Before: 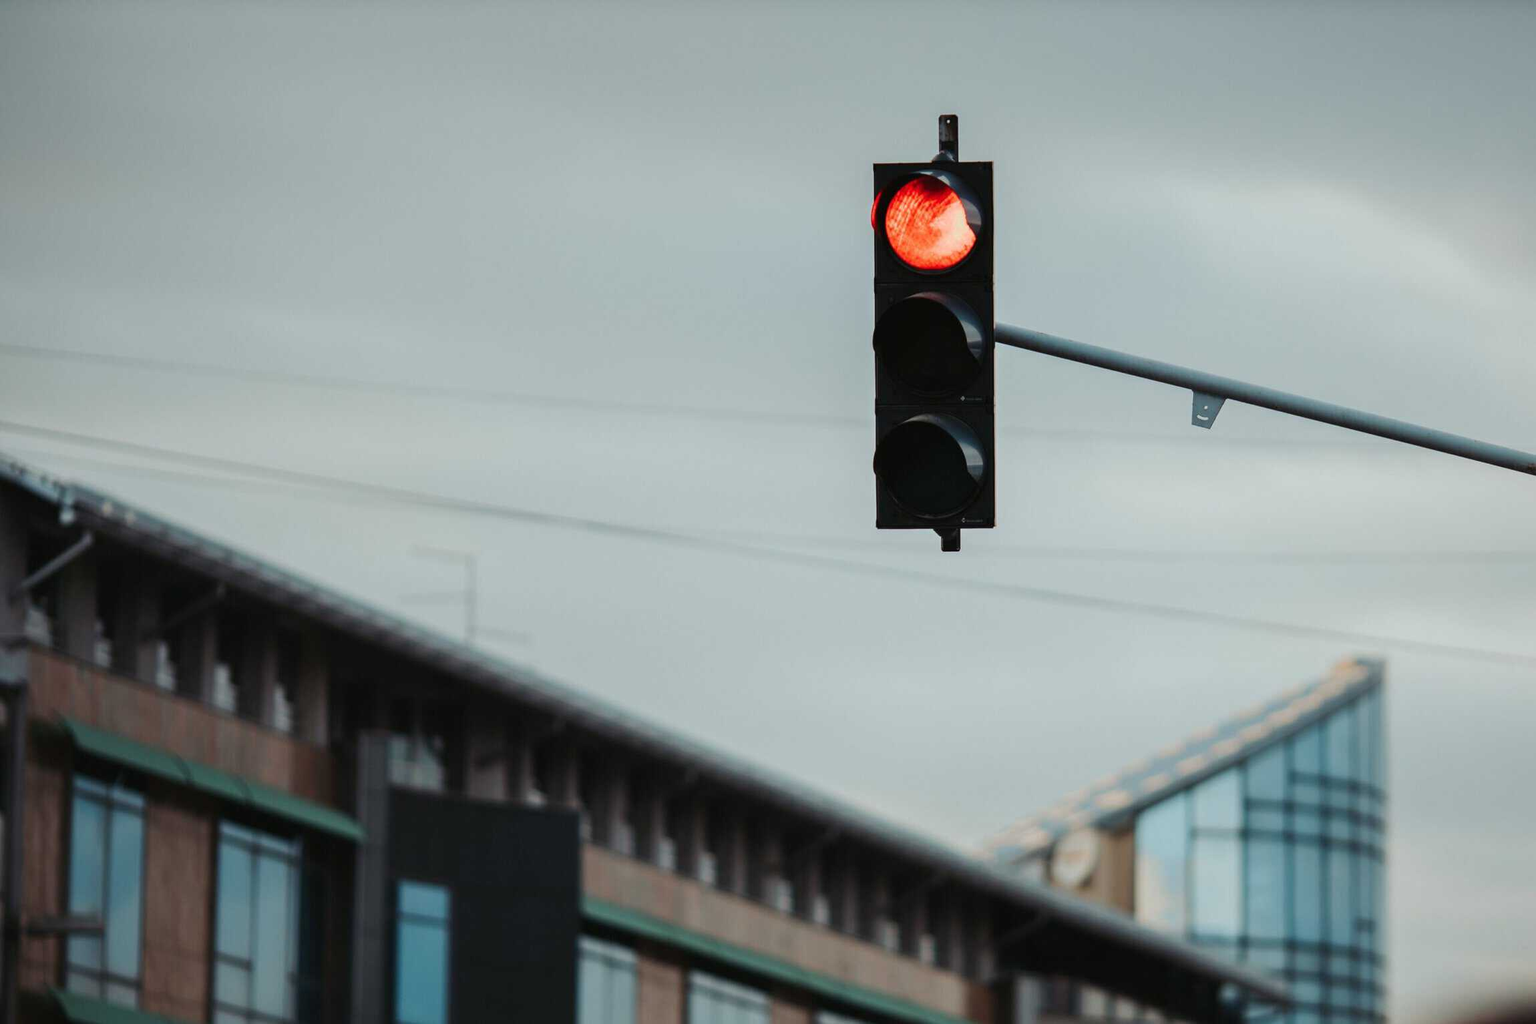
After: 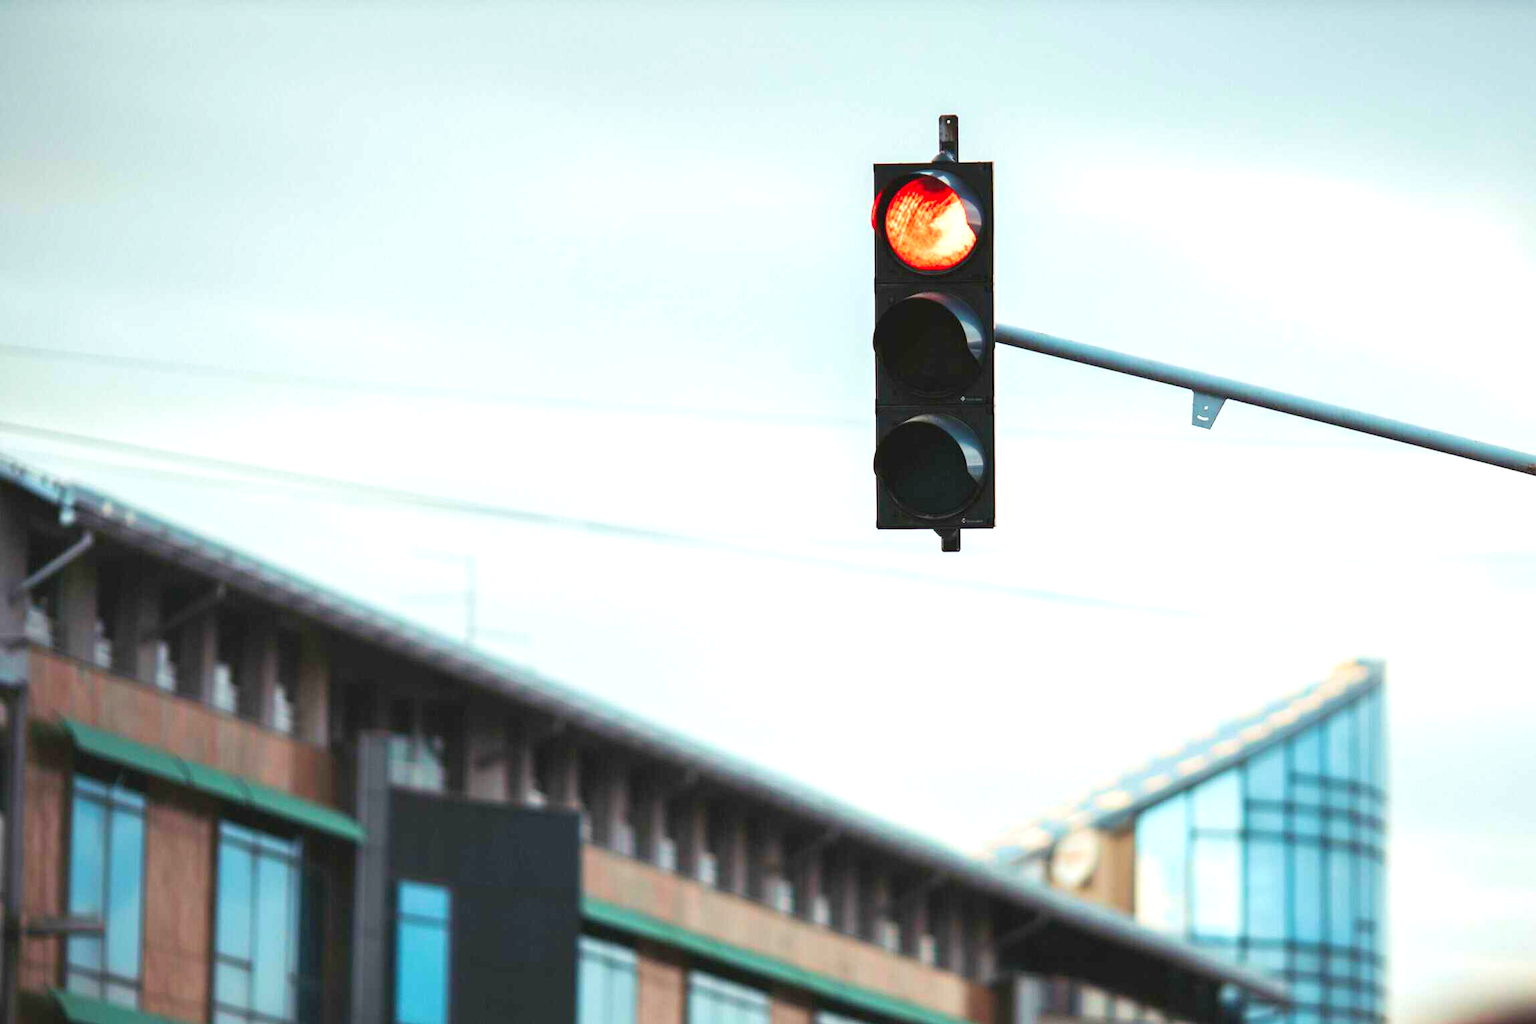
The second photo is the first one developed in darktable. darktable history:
contrast brightness saturation: brightness 0.09, saturation 0.191
velvia: on, module defaults
exposure: black level correction 0, exposure 1.095 EV, compensate highlight preservation false
